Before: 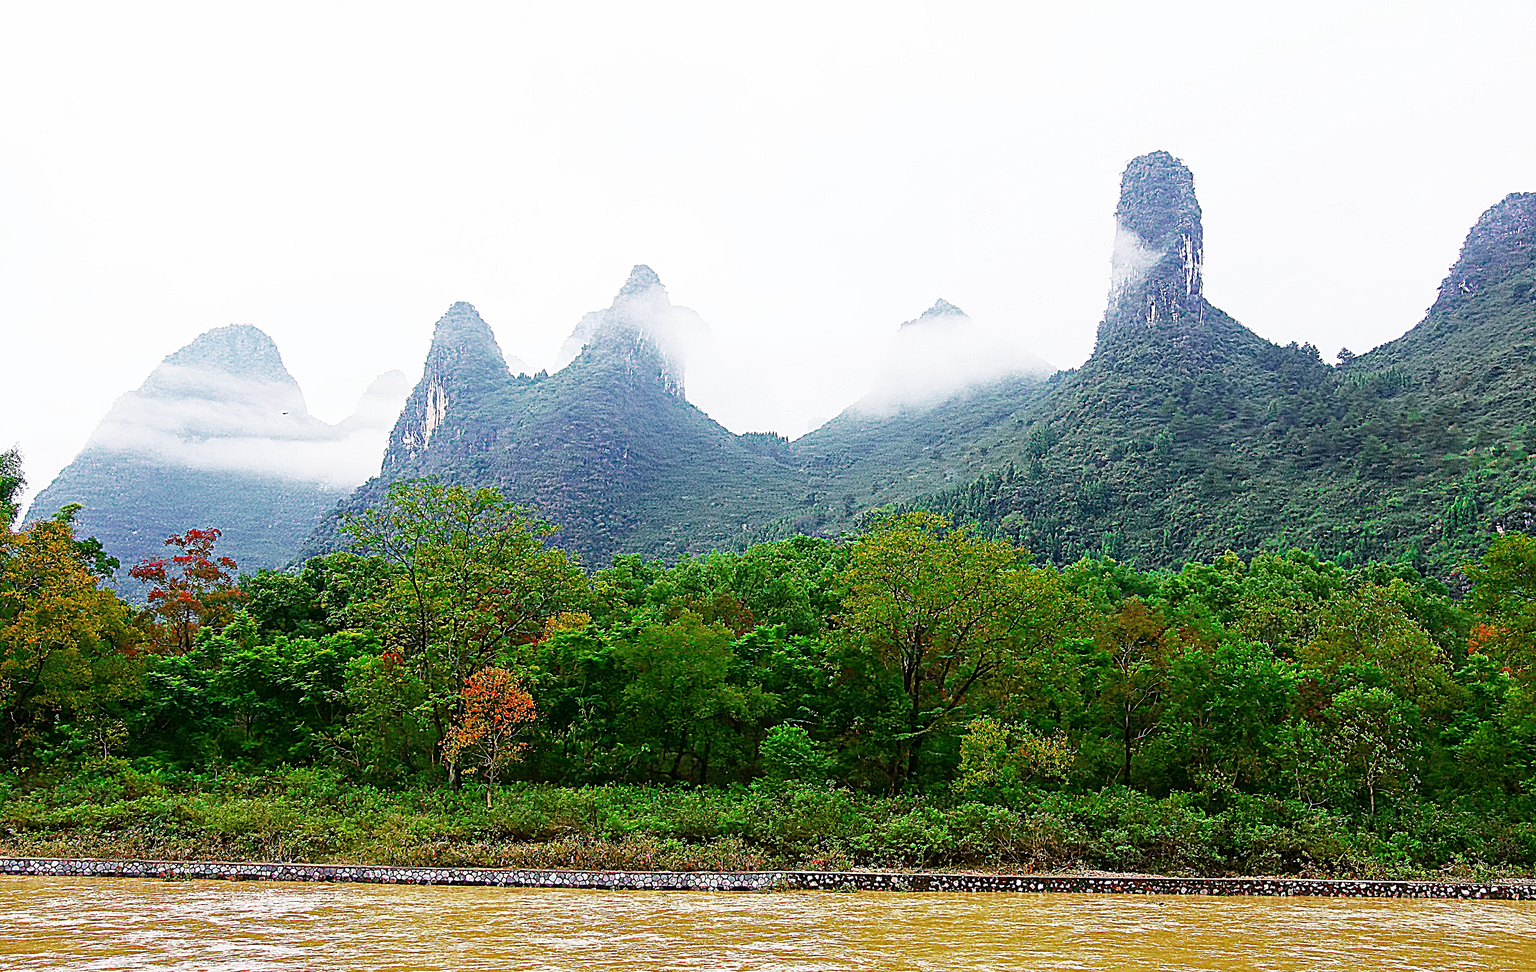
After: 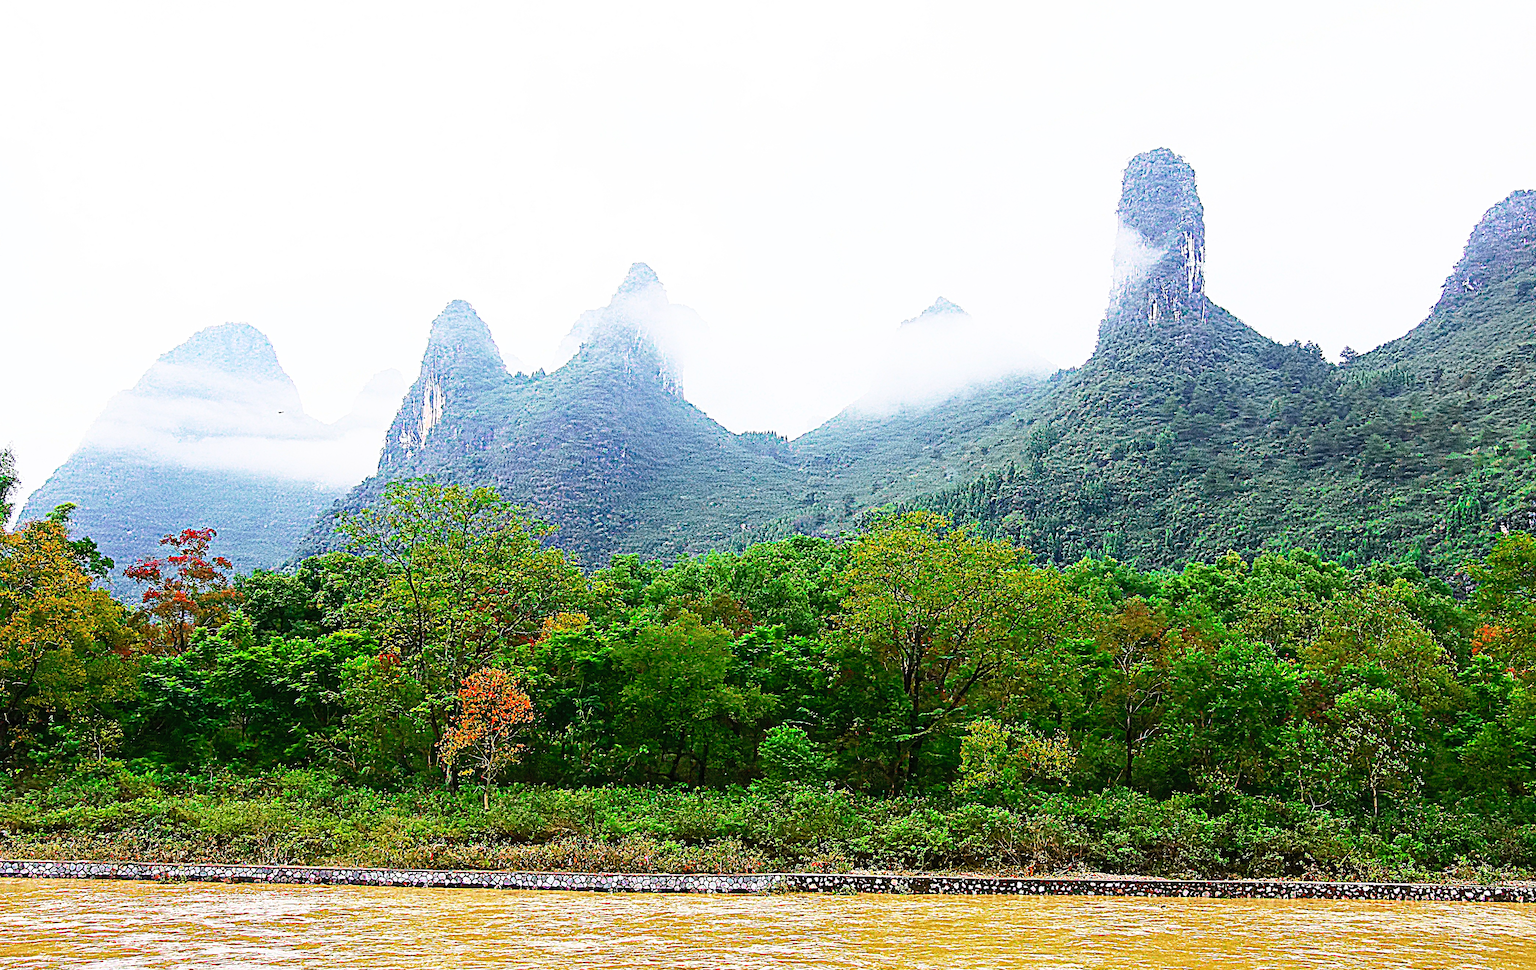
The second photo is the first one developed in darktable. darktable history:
contrast brightness saturation: contrast 0.2, brightness 0.15, saturation 0.14
crop: left 0.434%, top 0.485%, right 0.244%, bottom 0.386%
